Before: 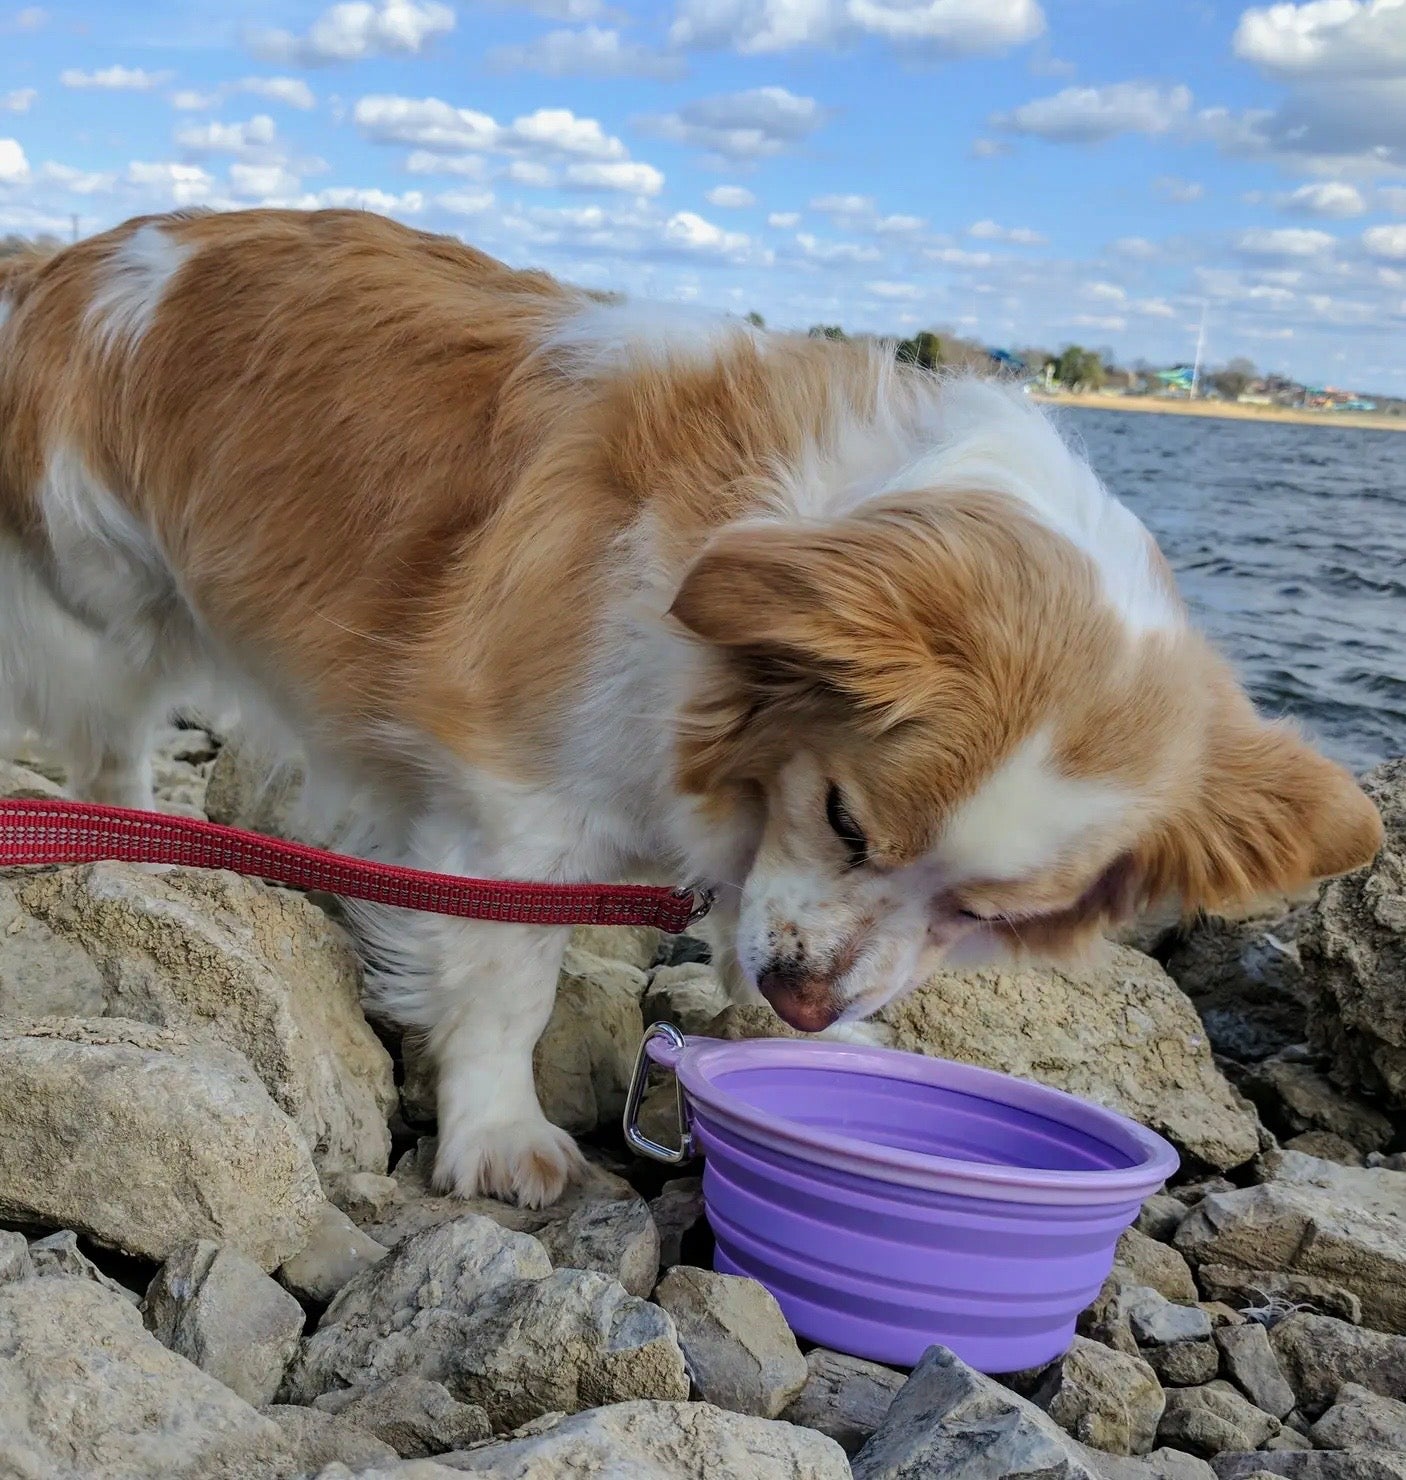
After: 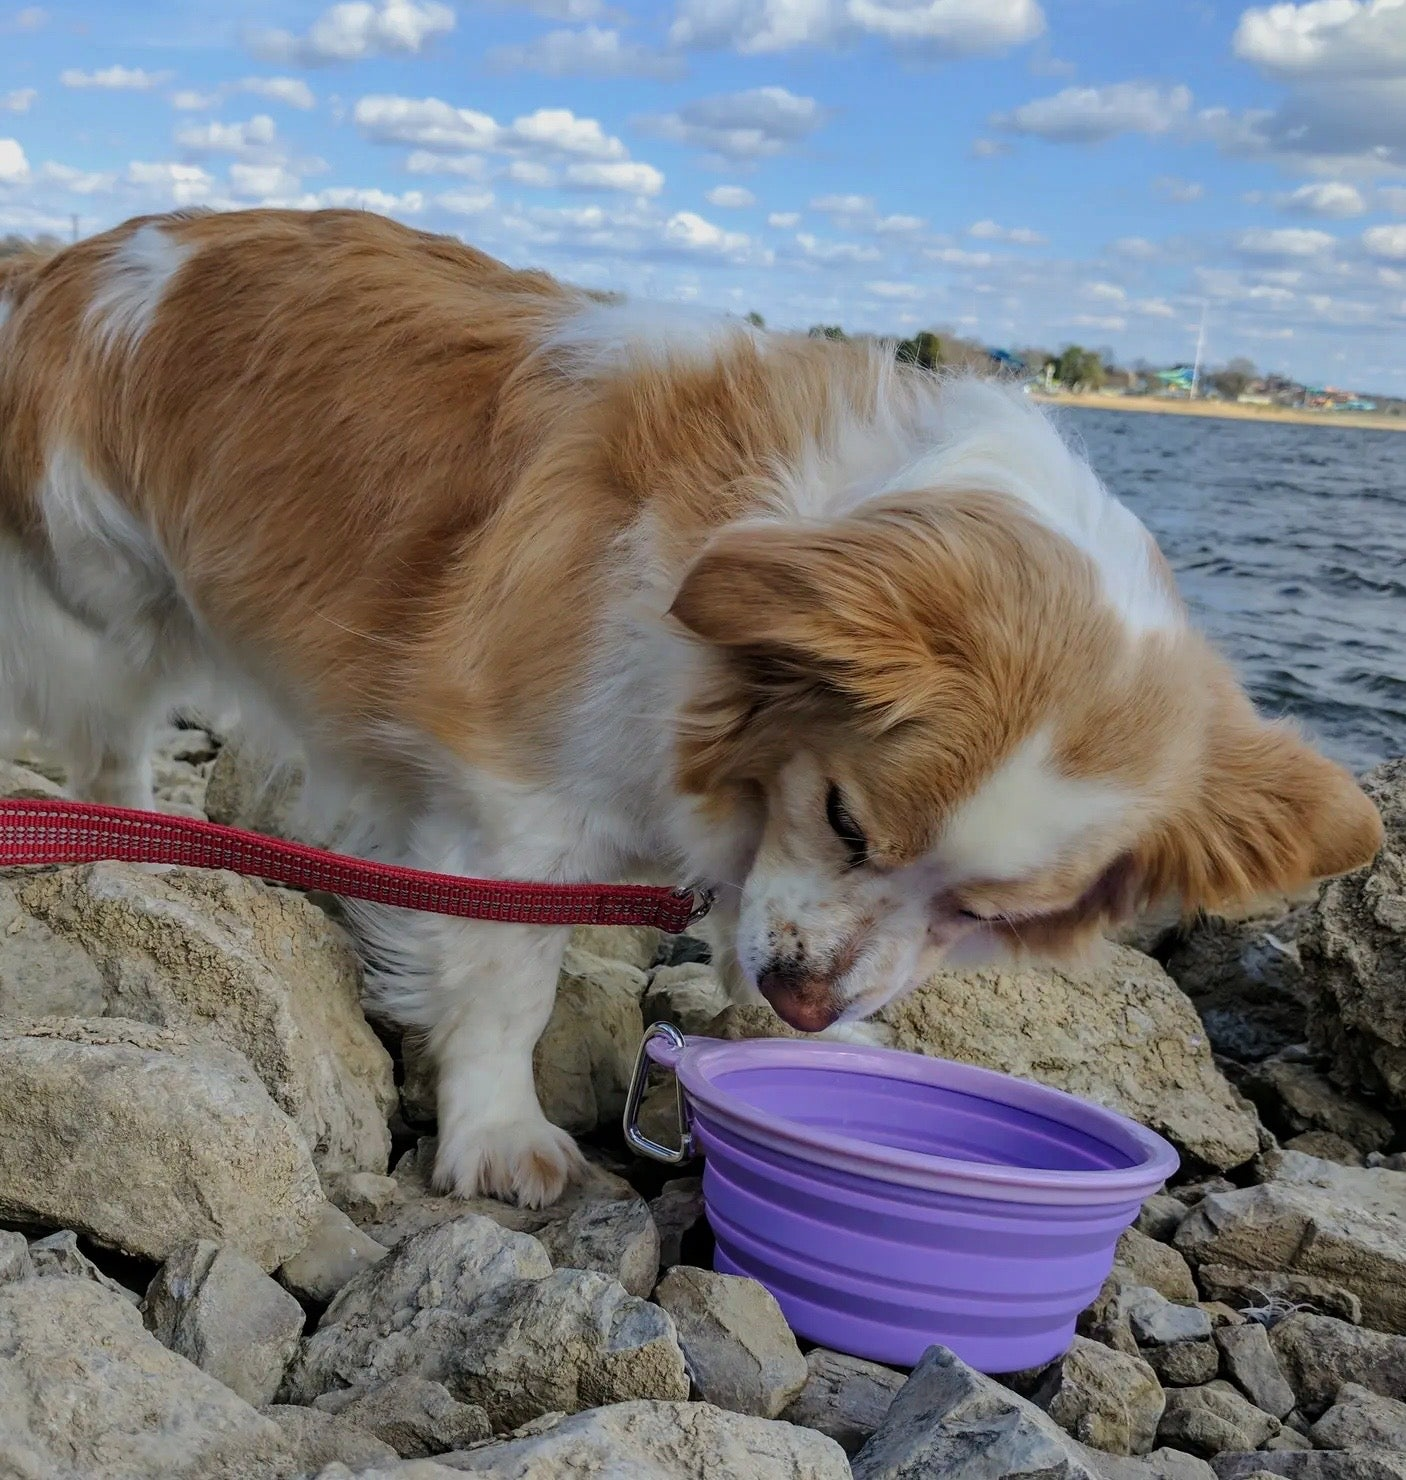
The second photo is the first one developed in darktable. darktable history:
exposure: exposure -0.213 EV, compensate exposure bias true, compensate highlight preservation false
